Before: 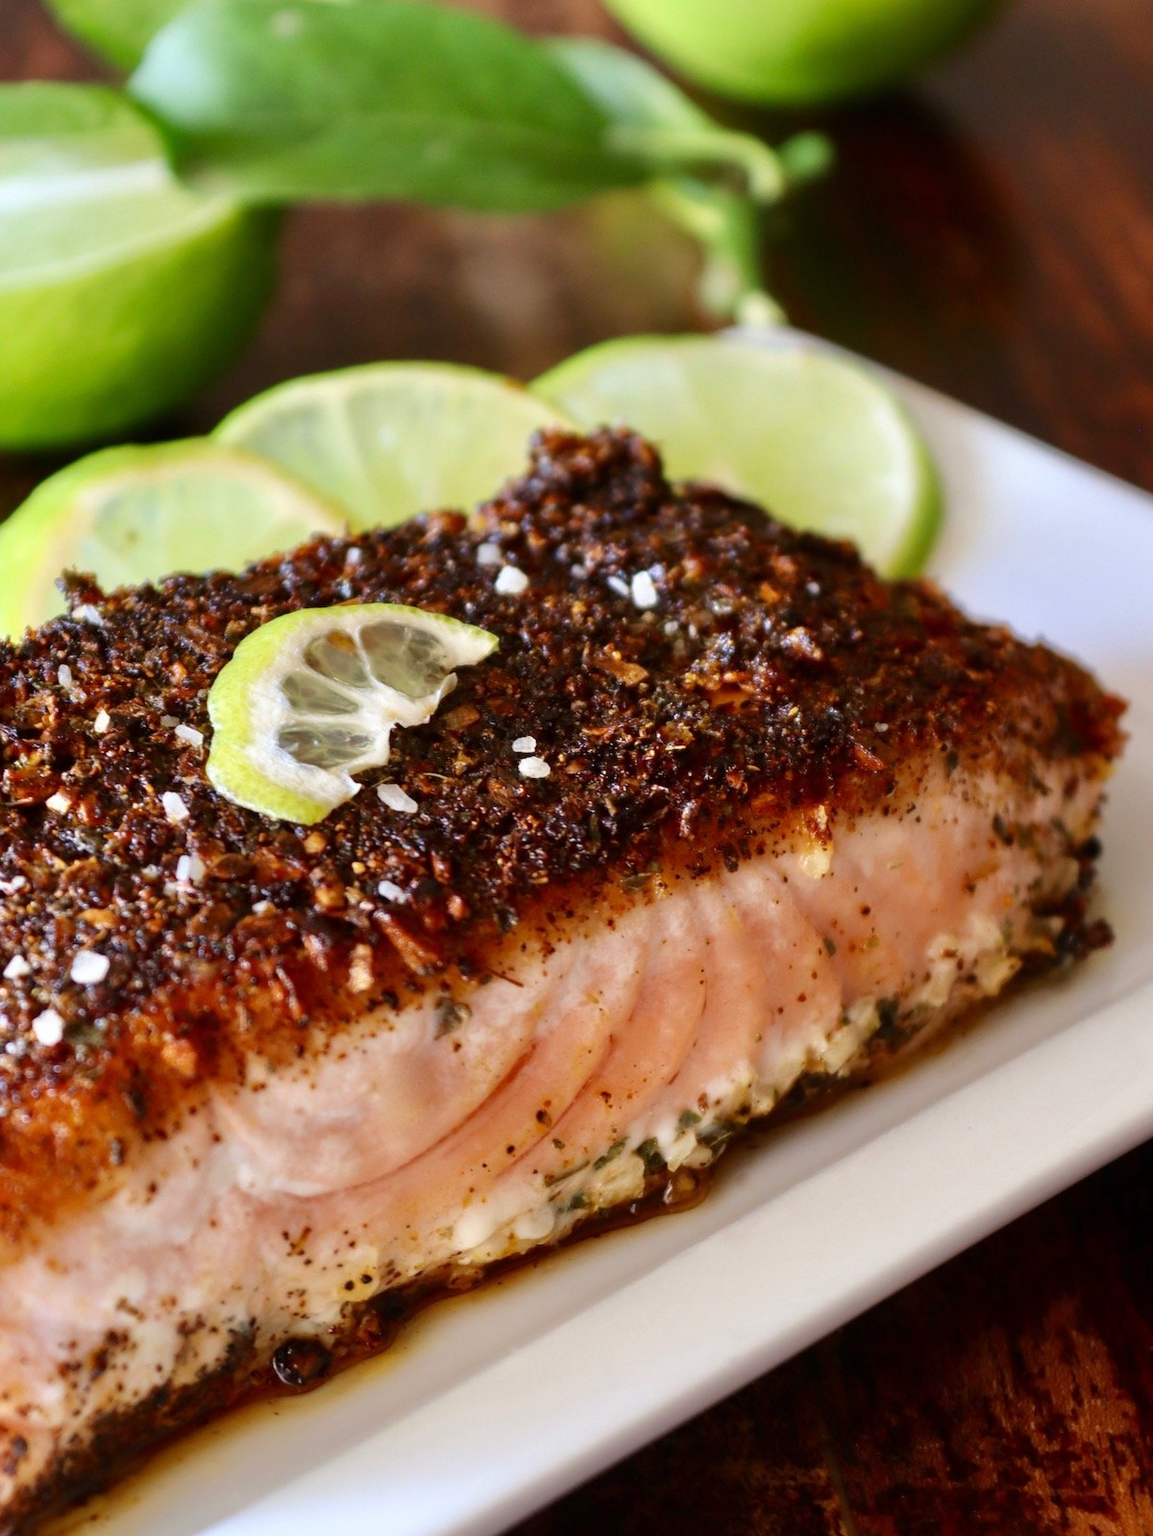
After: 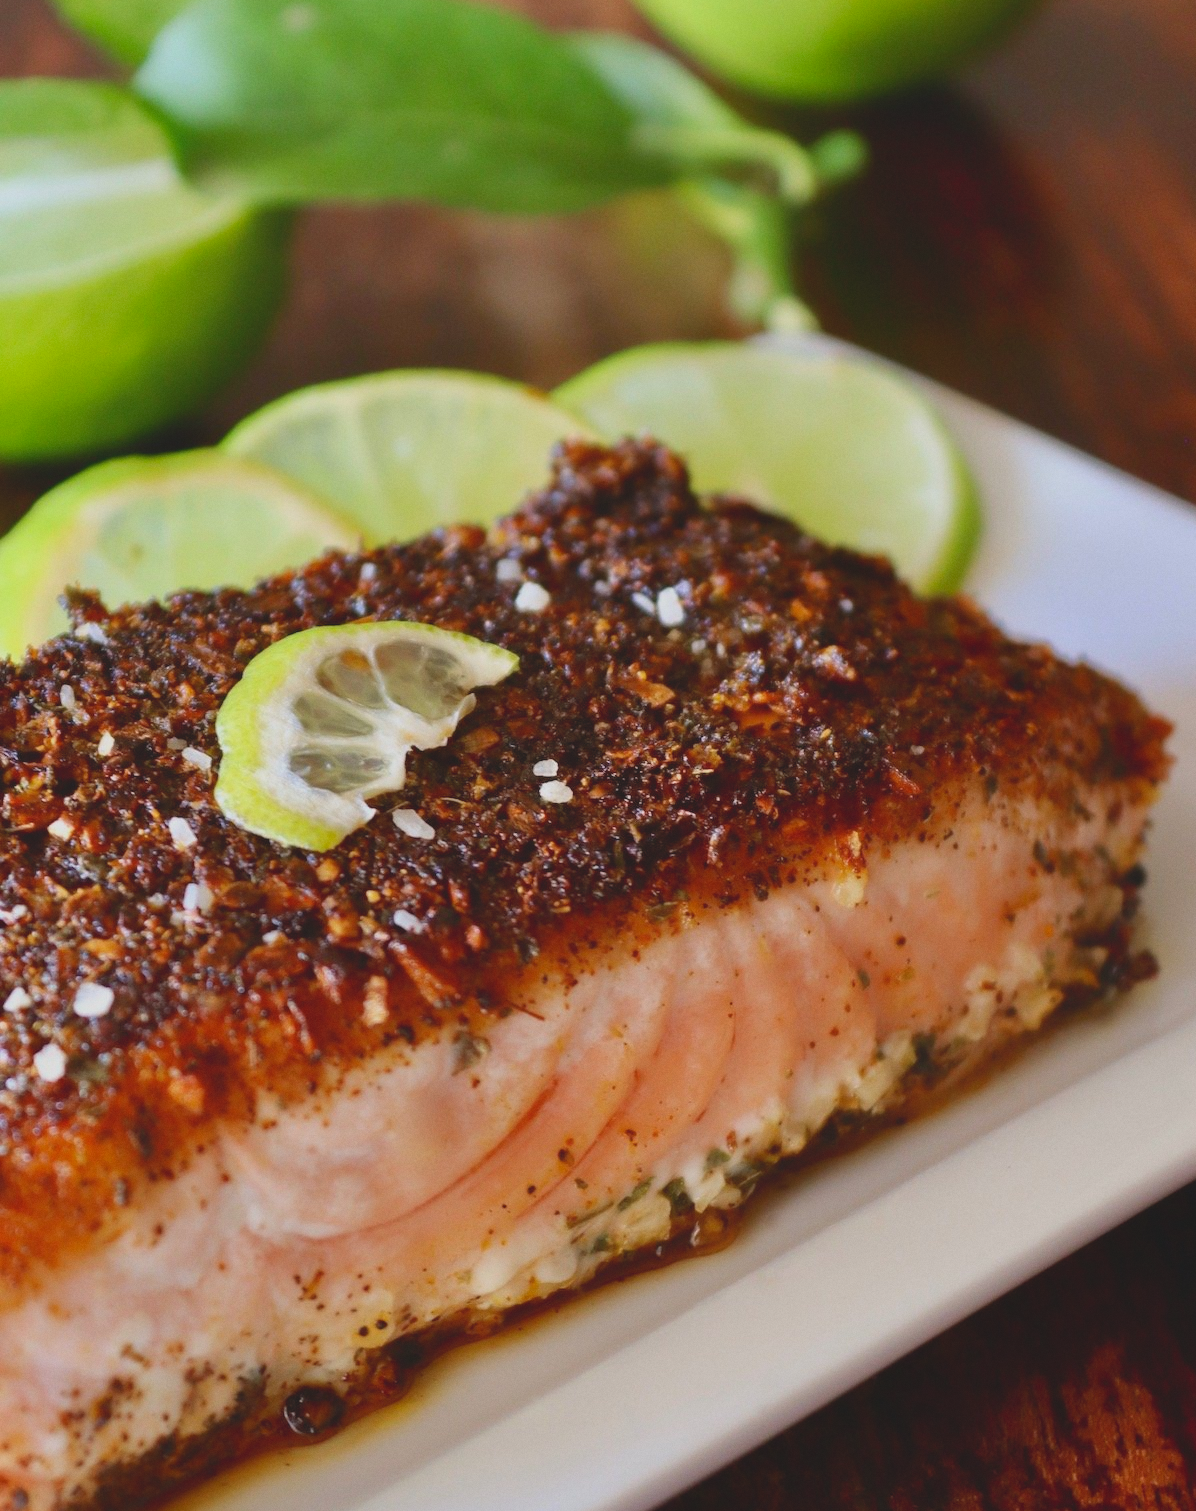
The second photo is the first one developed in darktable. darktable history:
local contrast: detail 69%
white balance: emerald 1
crop: top 0.448%, right 0.264%, bottom 5.045%
grain: coarseness 0.09 ISO, strength 10%
shadows and highlights: shadows 32, highlights -32, soften with gaussian
